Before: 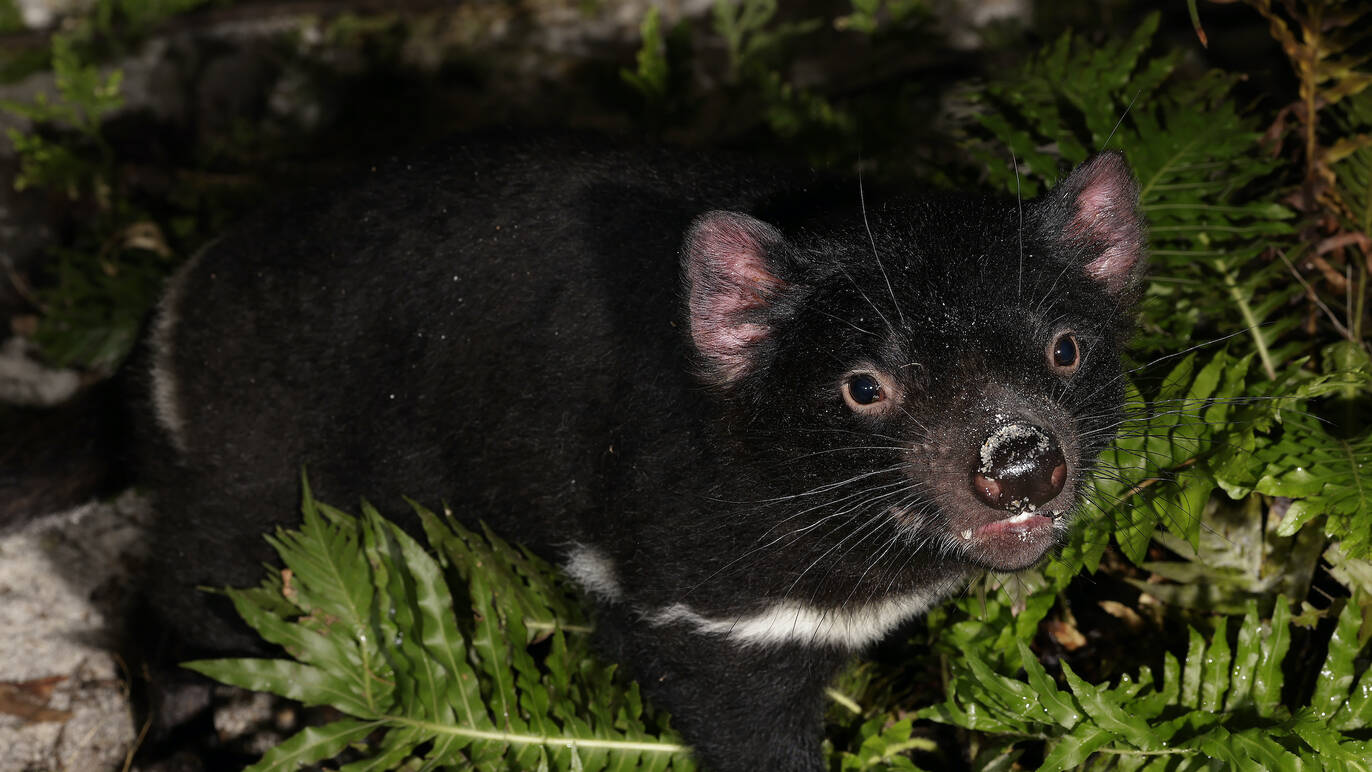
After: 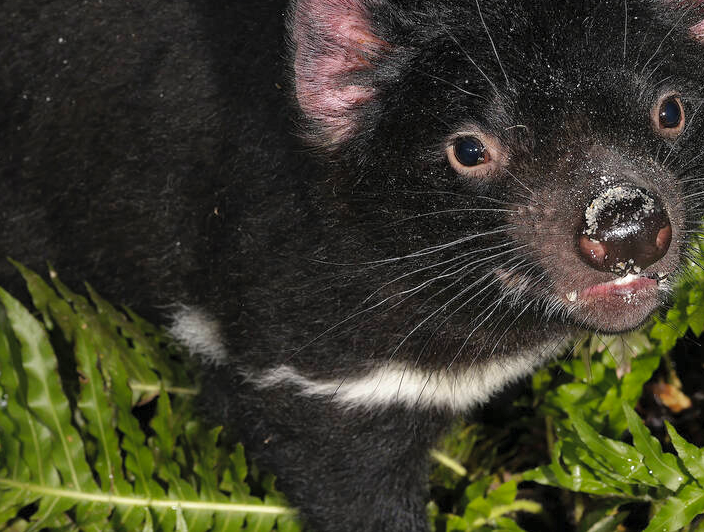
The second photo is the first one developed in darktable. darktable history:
color balance rgb: perceptual saturation grading › global saturation 19.348%, perceptual brilliance grading › global brilliance 2.879%
contrast brightness saturation: brightness 0.117
crop and rotate: left 28.835%, top 31%, right 19.841%
exposure: exposure -0.019 EV, compensate highlight preservation false
